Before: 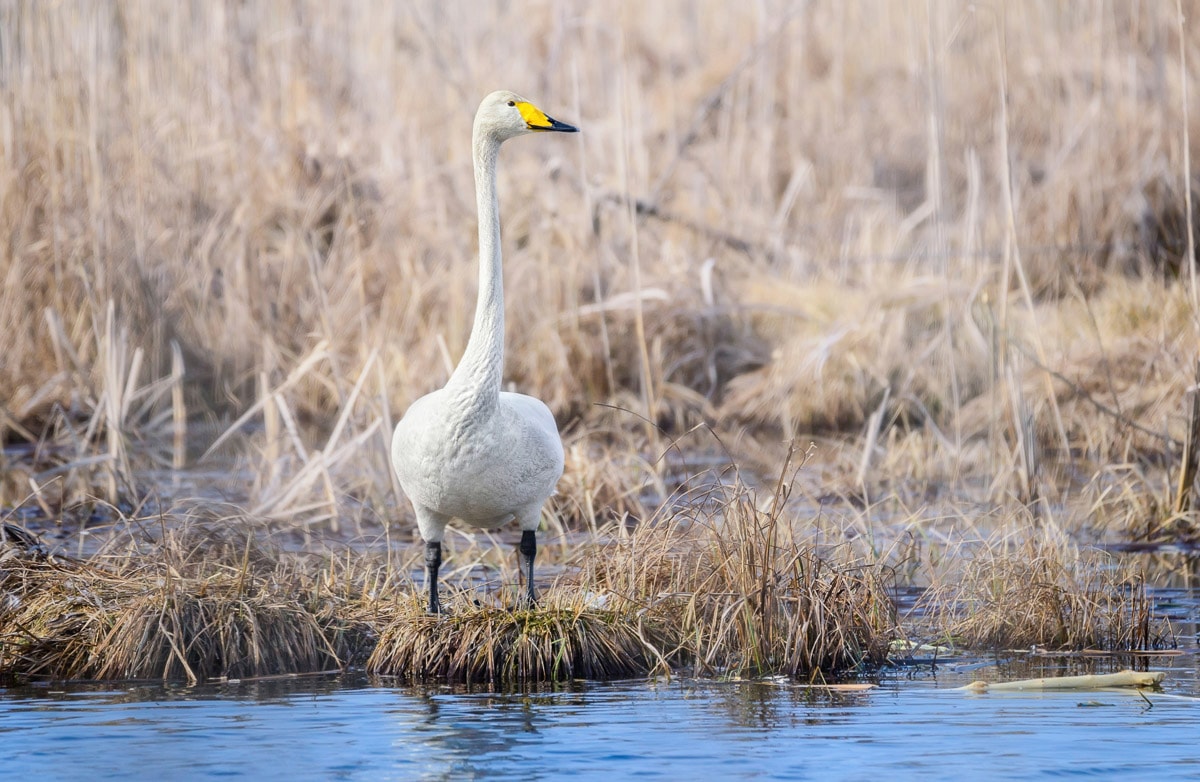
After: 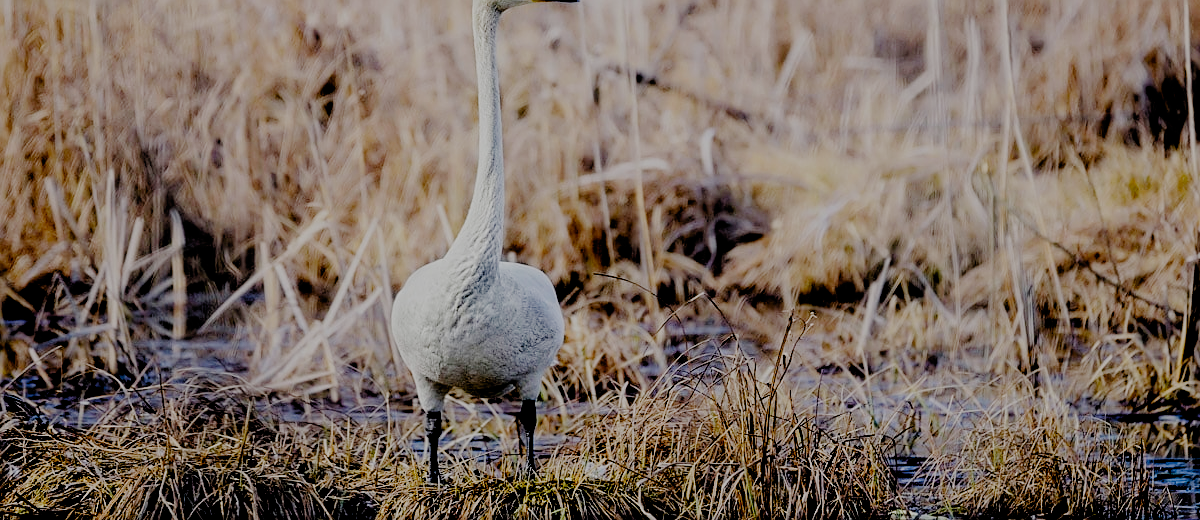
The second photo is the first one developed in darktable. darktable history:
haze removal: adaptive false
exposure: black level correction 0.046, exposure -0.235 EV, compensate highlight preservation false
filmic rgb: black relative exposure -3.09 EV, white relative exposure 7.07 EV, hardness 1.47, contrast 1.354, add noise in highlights 0.001, preserve chrominance no, color science v3 (2019), use custom middle-gray values true, contrast in highlights soft
crop: top 16.682%, bottom 16.766%
sharpen: on, module defaults
shadows and highlights: radius 120.54, shadows 21.99, white point adjustment -9.69, highlights -13.86, soften with gaussian
tone equalizer: -8 EV -0.586 EV, luminance estimator HSV value / RGB max
